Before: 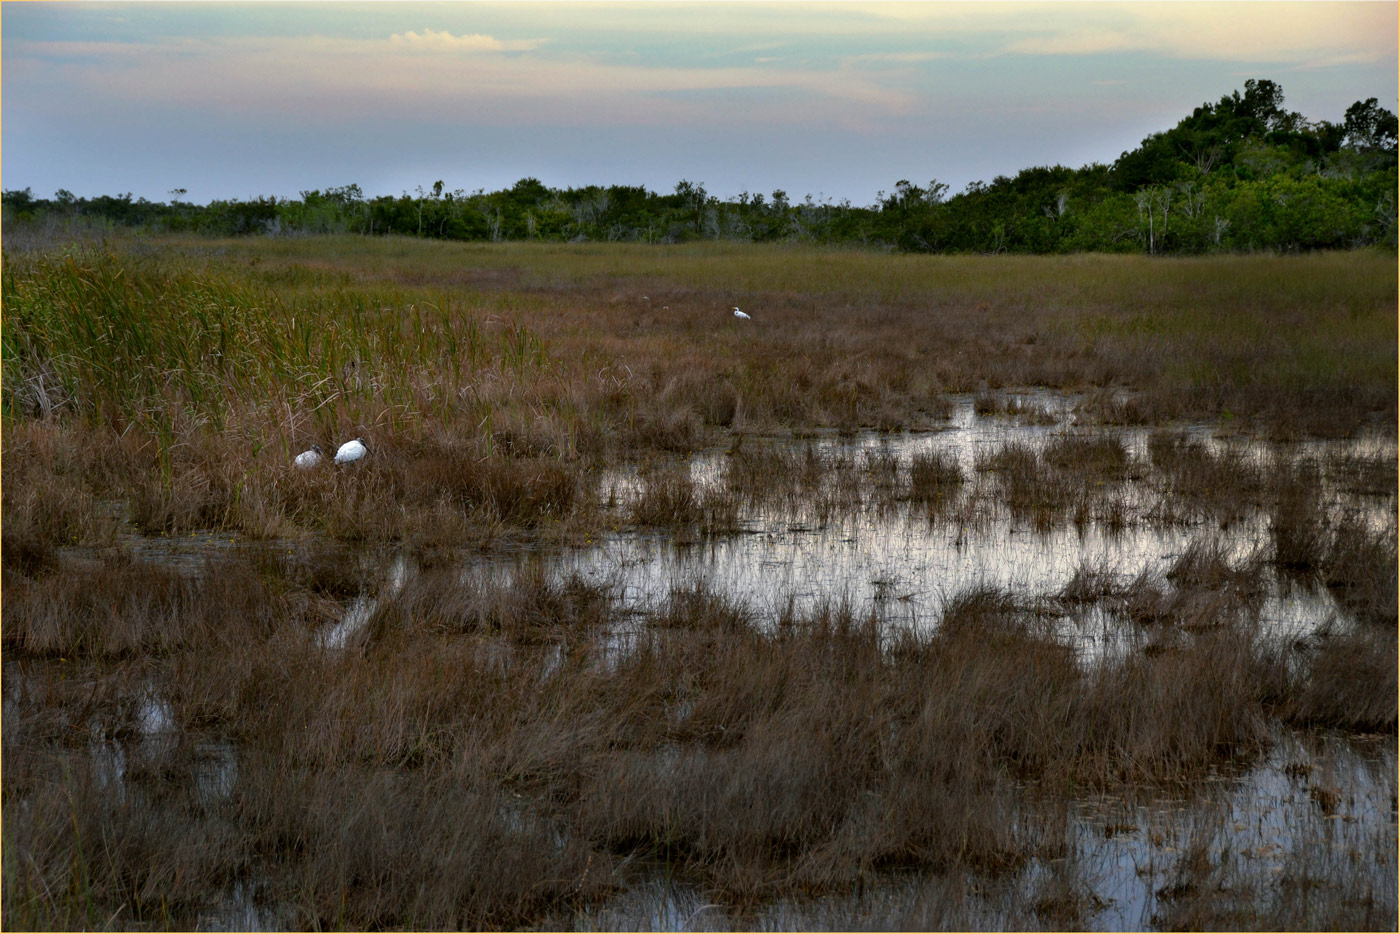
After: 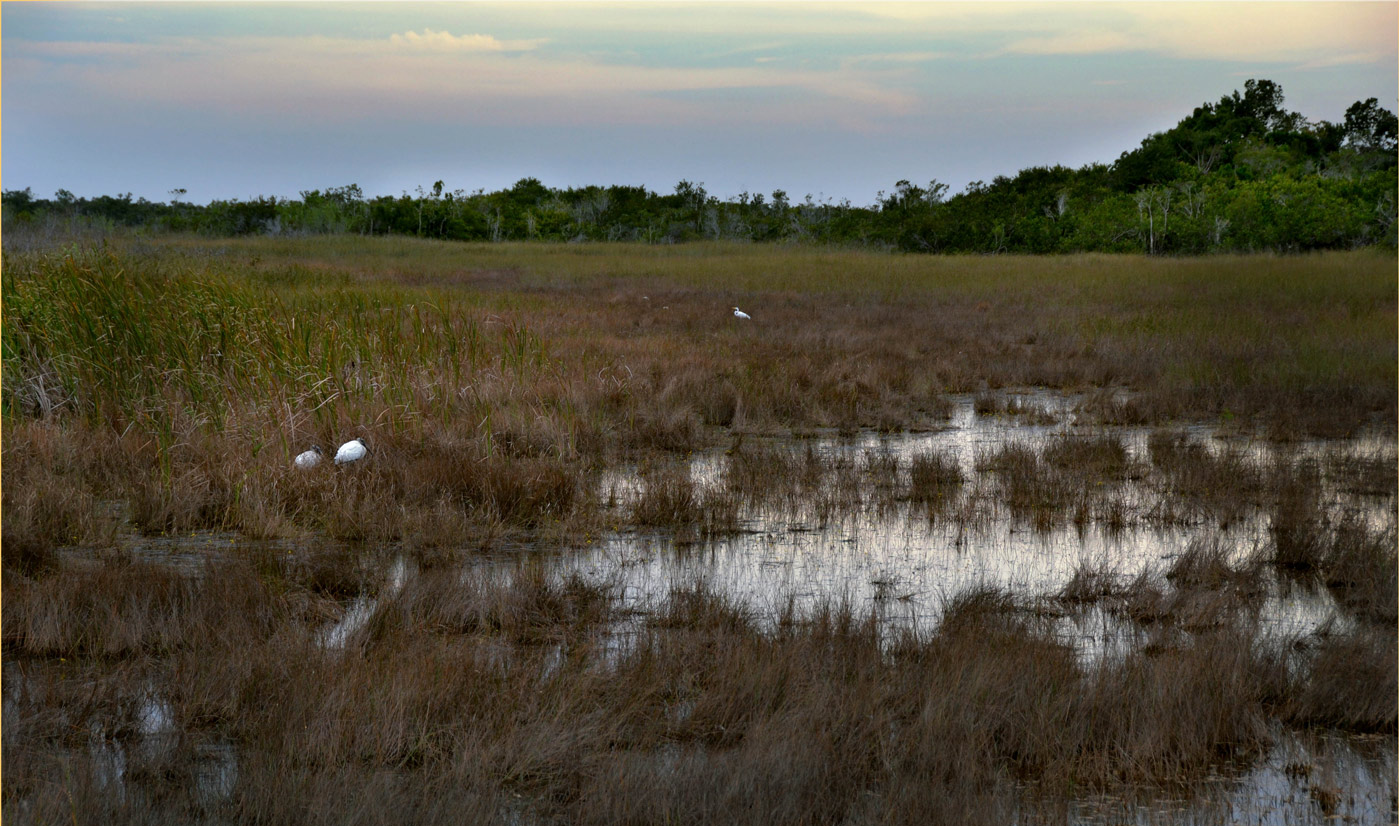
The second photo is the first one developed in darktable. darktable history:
crop and rotate: top 0%, bottom 11.488%
